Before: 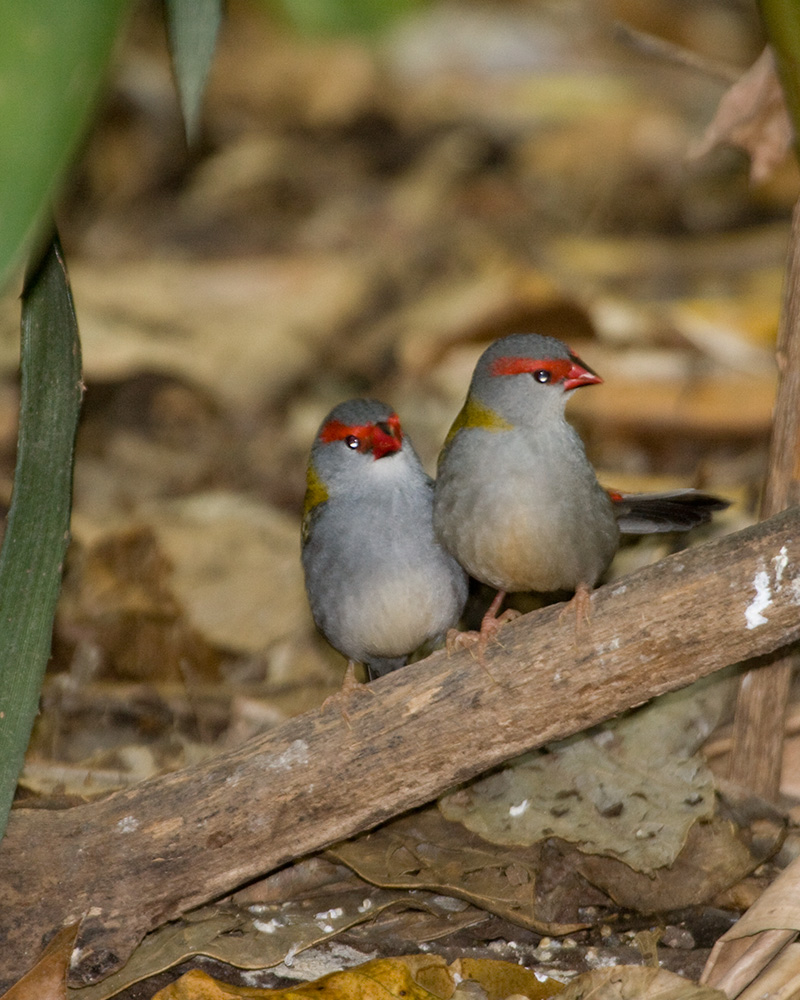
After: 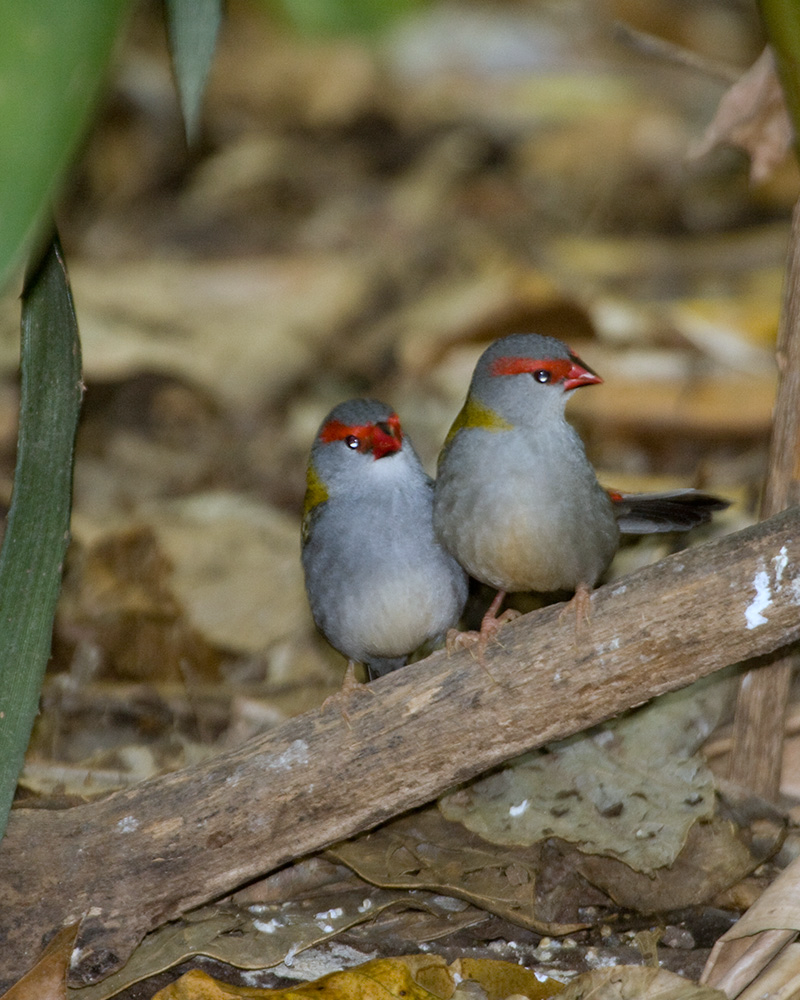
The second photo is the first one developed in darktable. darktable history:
exposure: compensate highlight preservation false
white balance: red 0.924, blue 1.095
